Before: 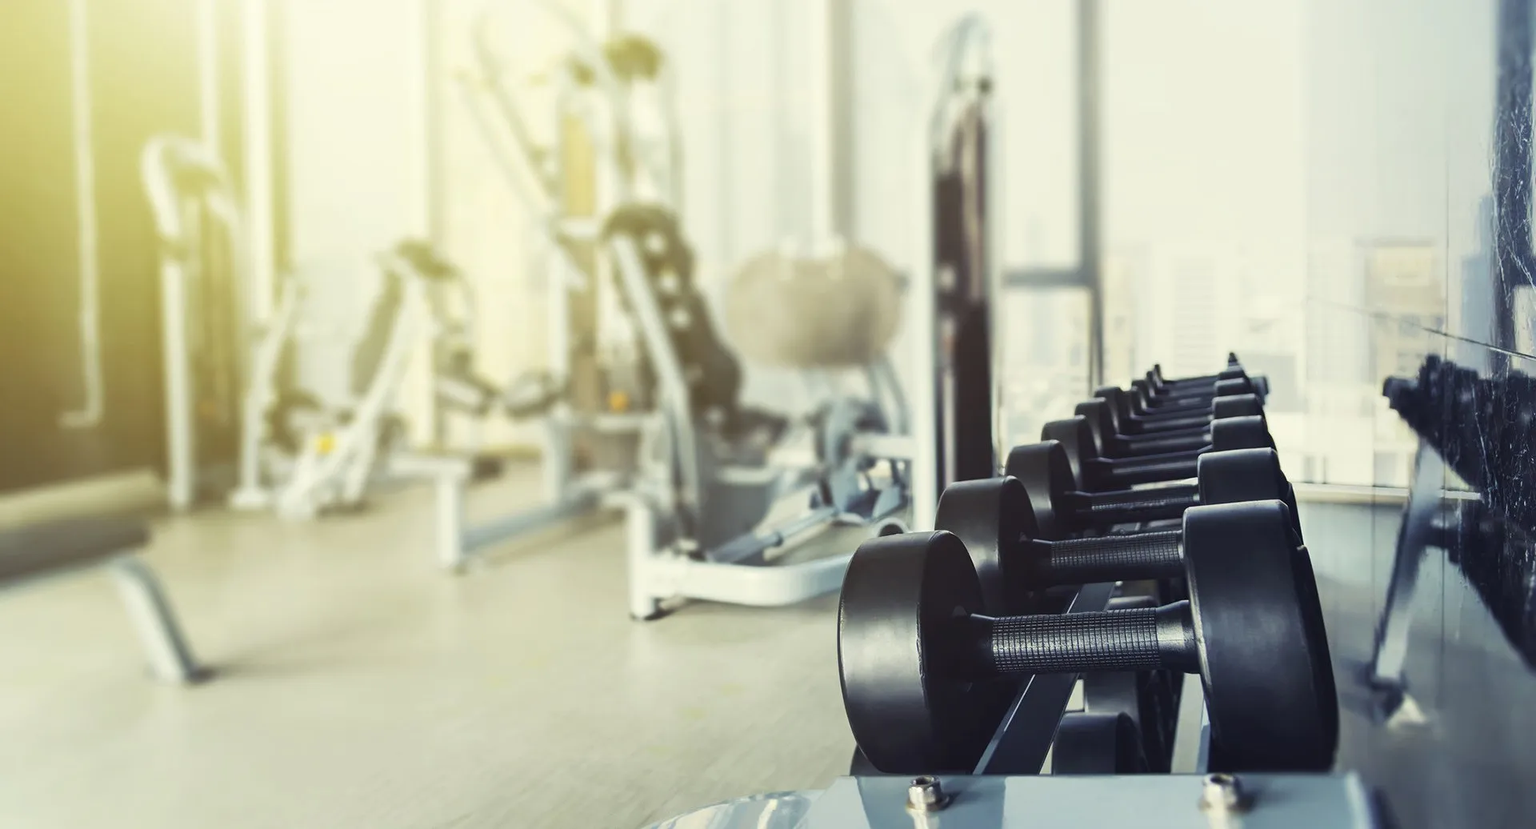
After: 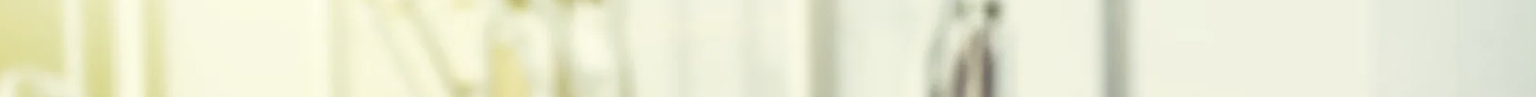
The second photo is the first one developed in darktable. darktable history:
exposure: black level correction 0.012, compensate highlight preservation false
crop and rotate: left 9.644%, top 9.491%, right 6.021%, bottom 80.509%
vignetting: fall-off start 97.52%, fall-off radius 100%, brightness -0.574, saturation 0, center (-0.027, 0.404), width/height ratio 1.368, unbound false
sharpen: on, module defaults
color balance: lift [1.007, 1, 1, 1], gamma [1.097, 1, 1, 1]
